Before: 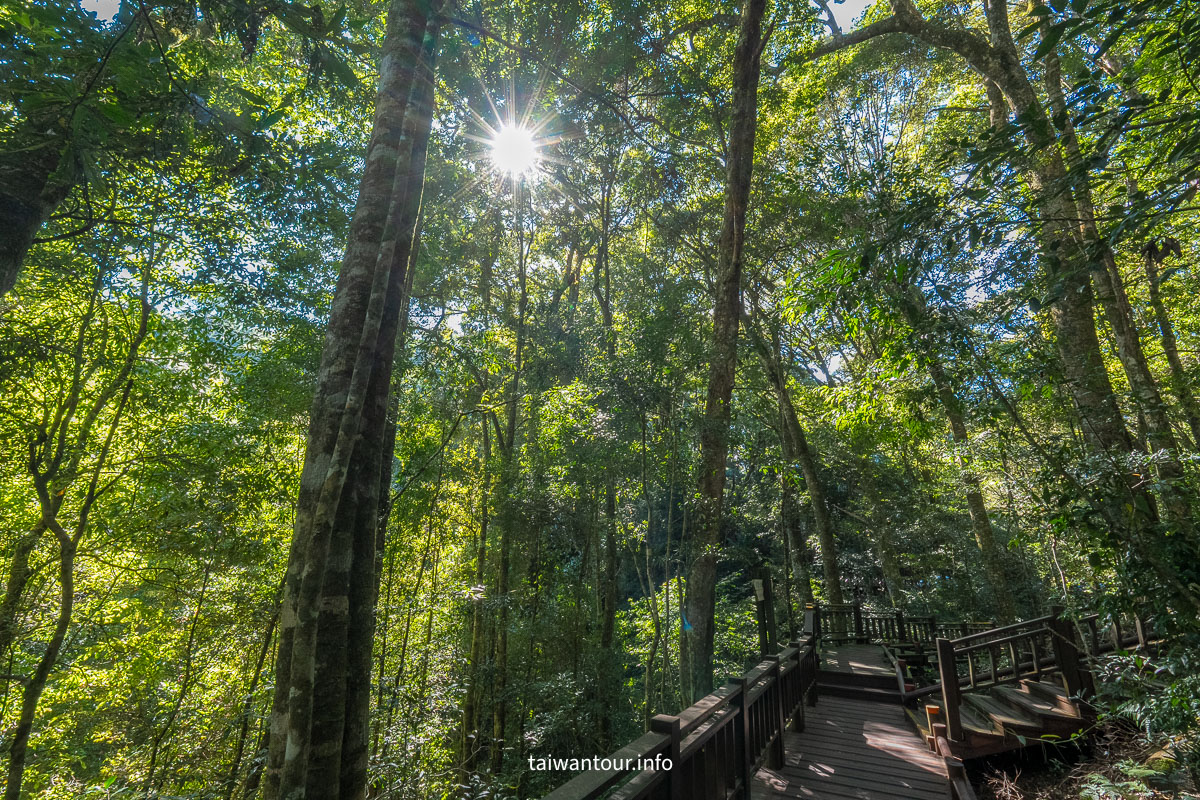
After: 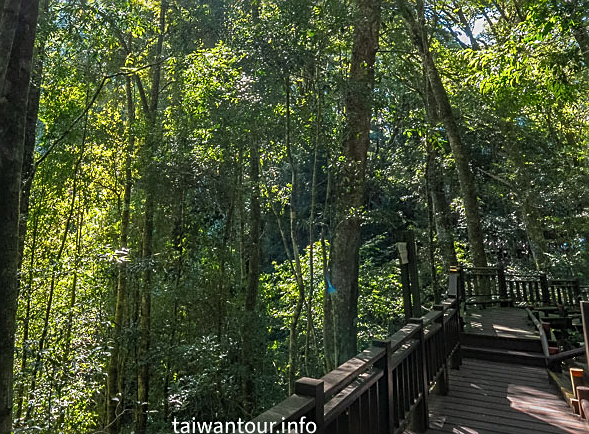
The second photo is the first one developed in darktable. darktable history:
sharpen: on, module defaults
crop: left 29.718%, top 42.195%, right 21.124%, bottom 3.499%
